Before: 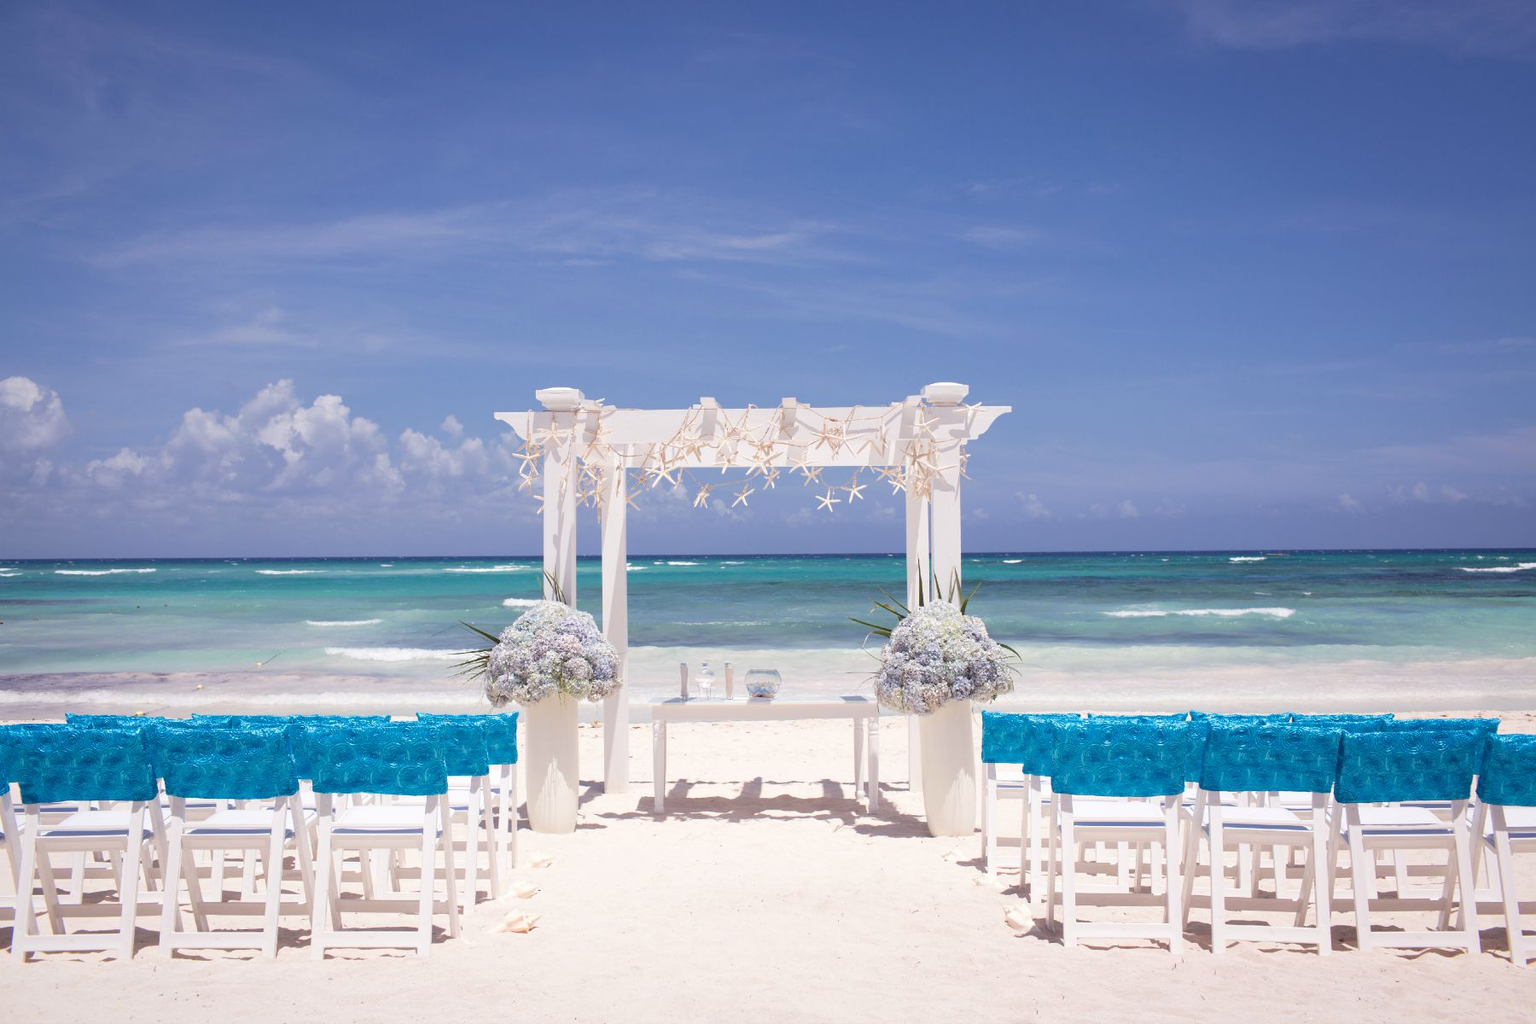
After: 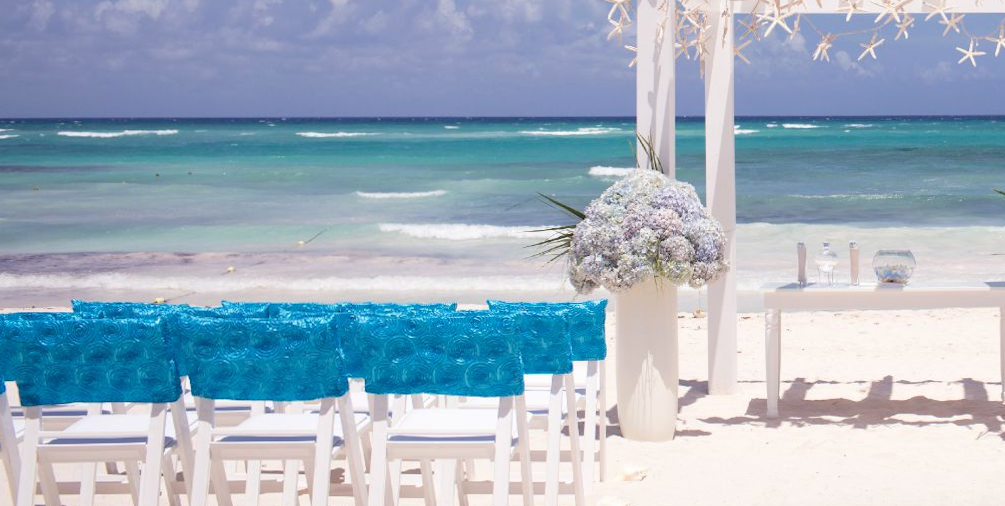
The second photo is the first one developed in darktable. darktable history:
rotate and perspective: rotation 0.174°, lens shift (vertical) 0.013, lens shift (horizontal) 0.019, shear 0.001, automatic cropping original format, crop left 0.007, crop right 0.991, crop top 0.016, crop bottom 0.997
crop: top 44.483%, right 43.593%, bottom 12.892%
